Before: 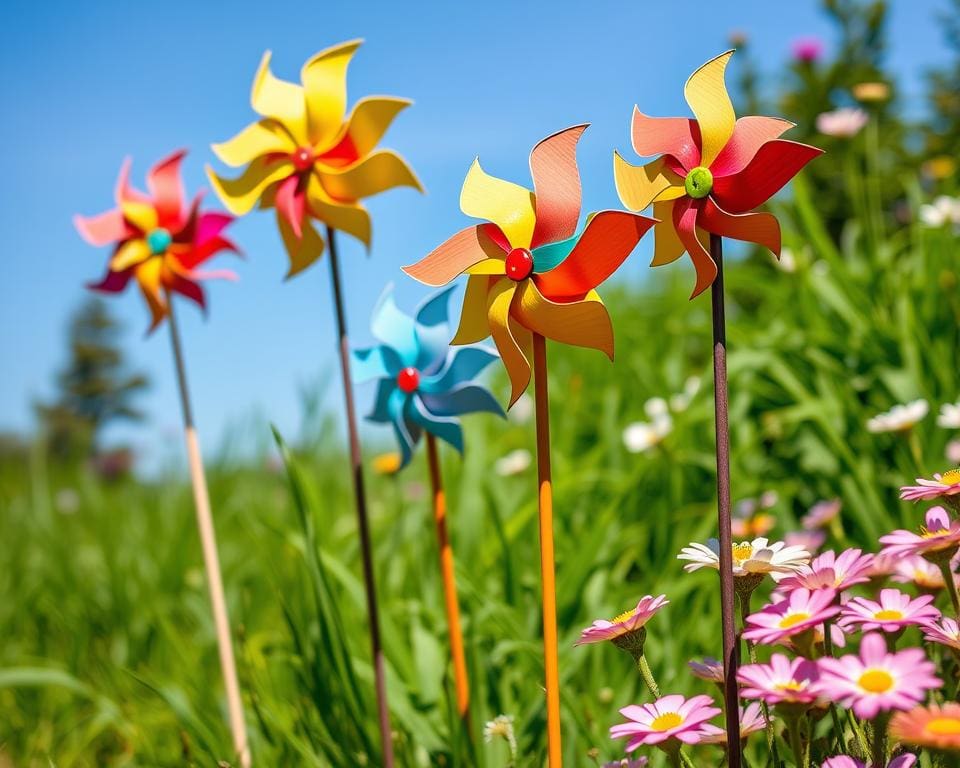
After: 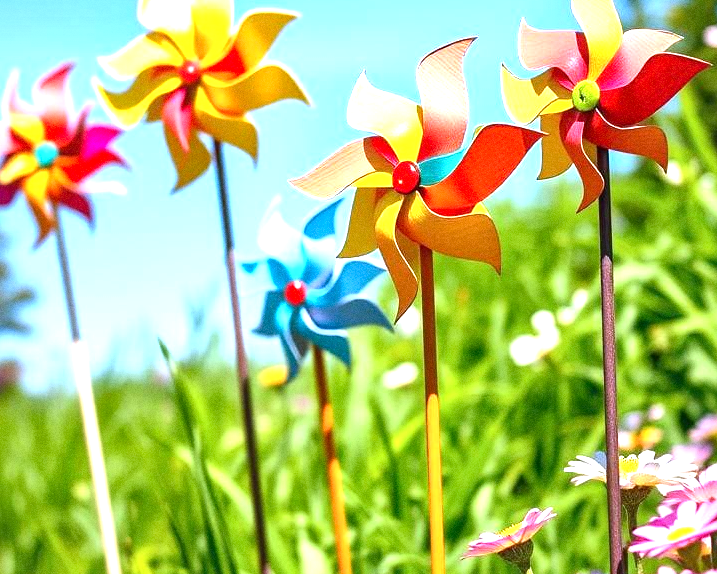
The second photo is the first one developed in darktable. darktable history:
exposure: black level correction 0, exposure 1.2 EV, compensate highlight preservation false
white balance: red 0.967, blue 1.119, emerald 0.756
grain: on, module defaults
crop and rotate: left 11.831%, top 11.346%, right 13.429%, bottom 13.899%
local contrast: mode bilateral grid, contrast 20, coarseness 50, detail 148%, midtone range 0.2
